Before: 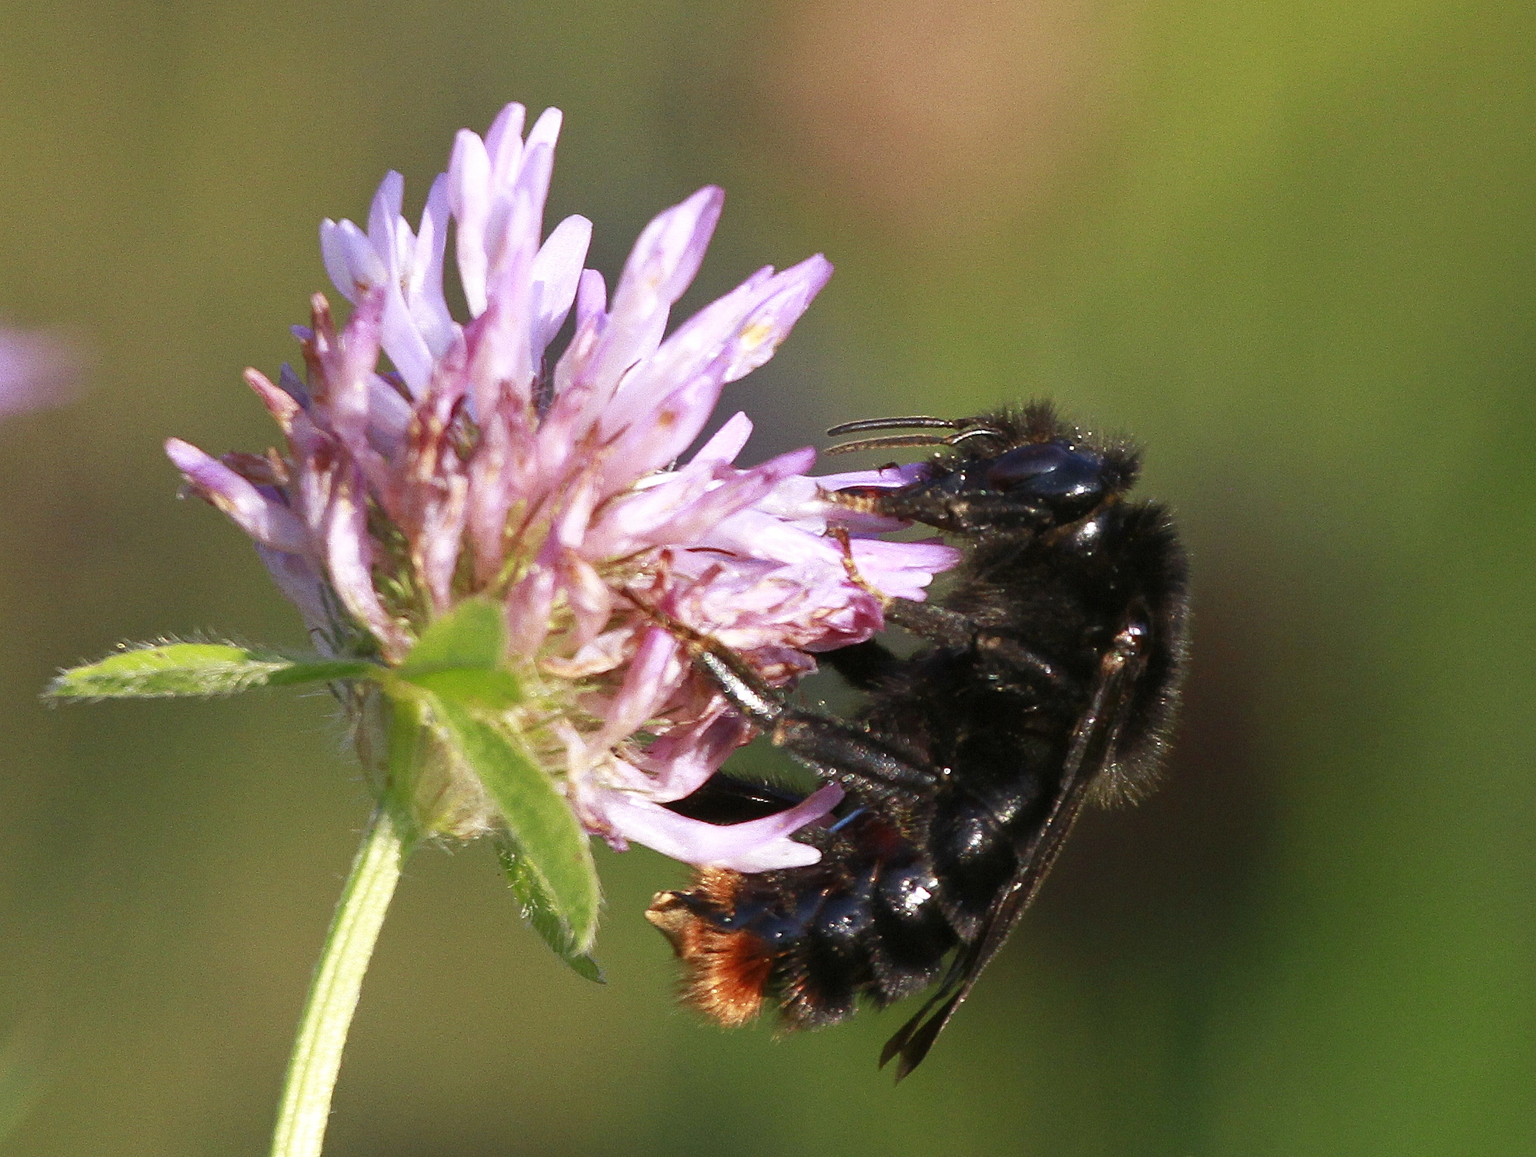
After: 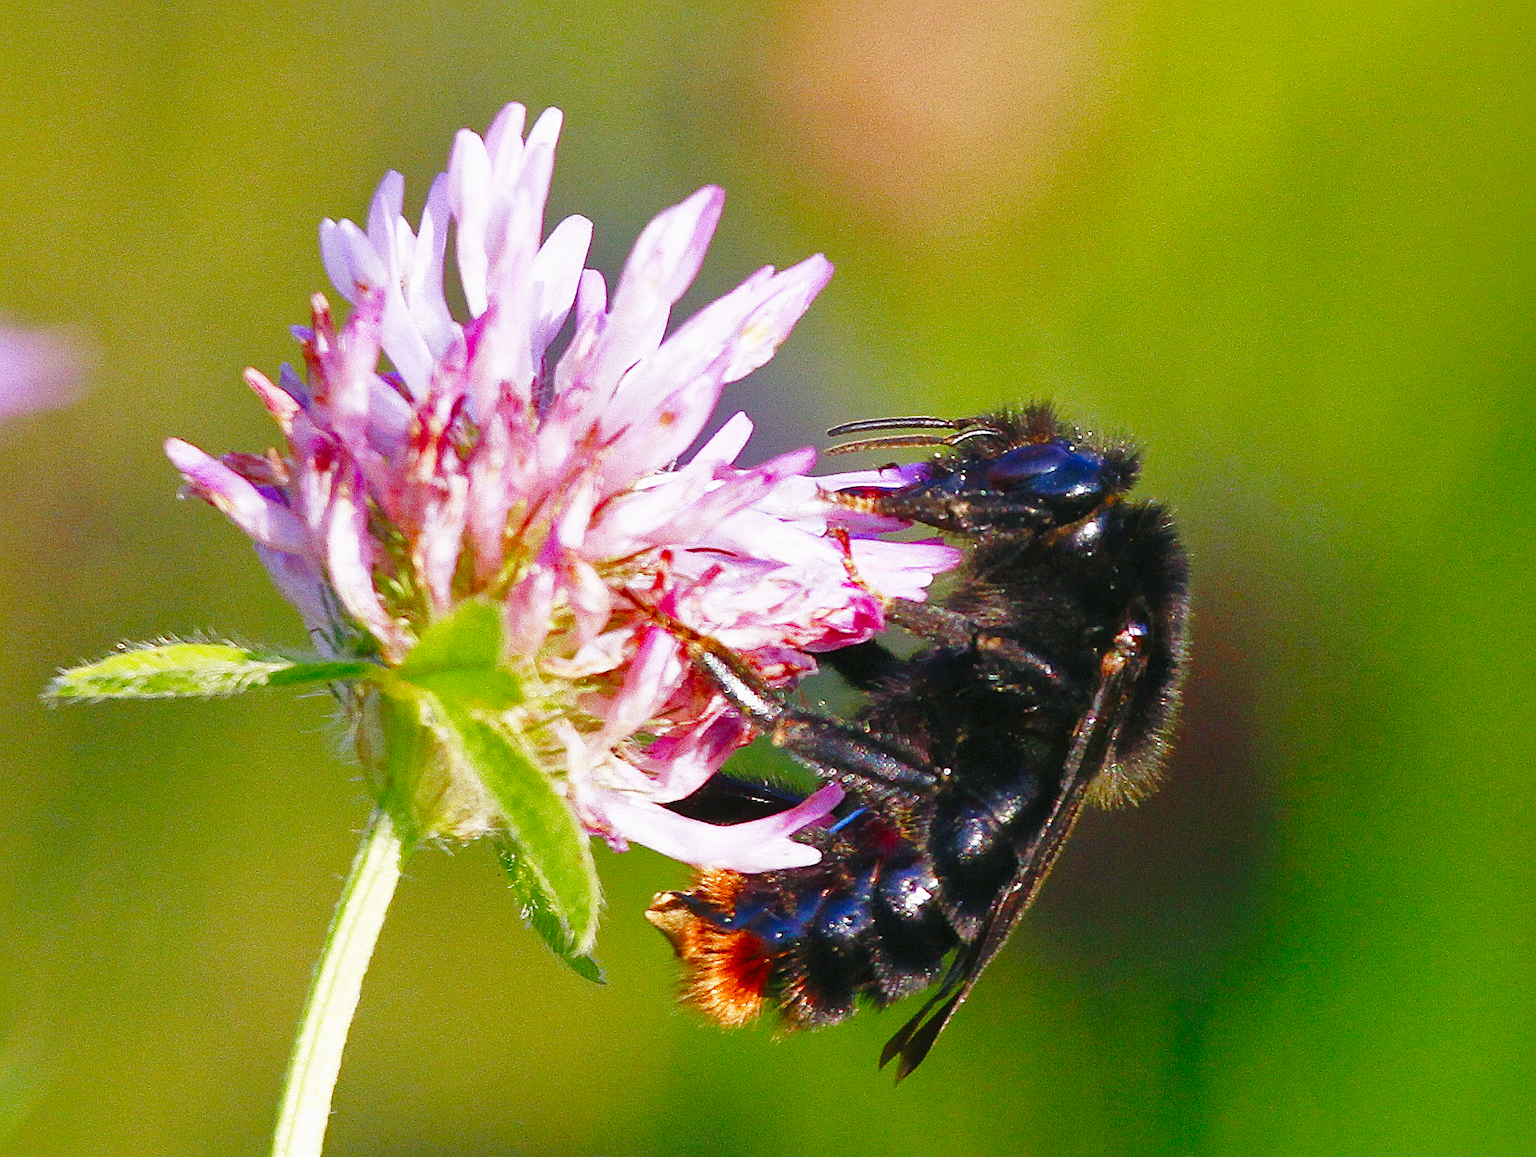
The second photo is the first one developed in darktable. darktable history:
base curve: curves: ch0 [(0, 0) (0.028, 0.03) (0.121, 0.232) (0.46, 0.748) (0.859, 0.968) (1, 1)], preserve colors none
contrast brightness saturation: contrast -0.014, brightness -0.014, saturation 0.03
shadows and highlights: on, module defaults
sharpen: on, module defaults
color balance rgb: power › chroma 0.977%, power › hue 253.63°, perceptual saturation grading › global saturation 27.839%, perceptual saturation grading › highlights -24.963%, perceptual saturation grading › mid-tones 25.365%, perceptual saturation grading › shadows 49.973%
